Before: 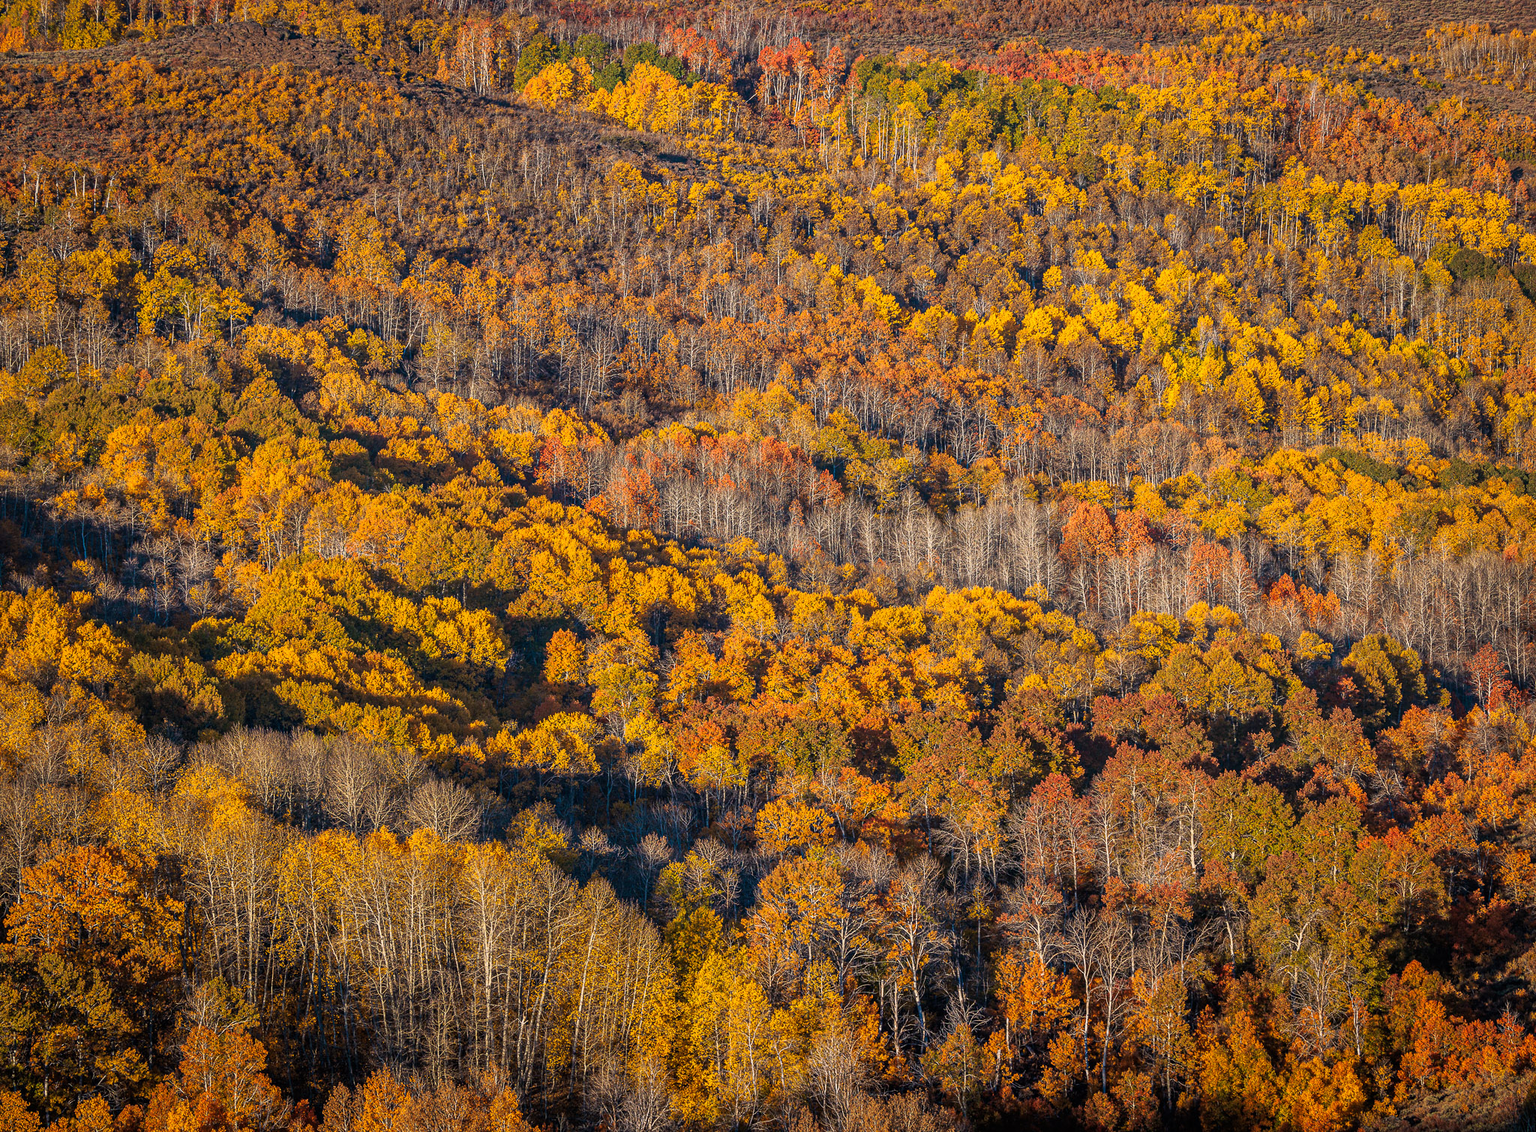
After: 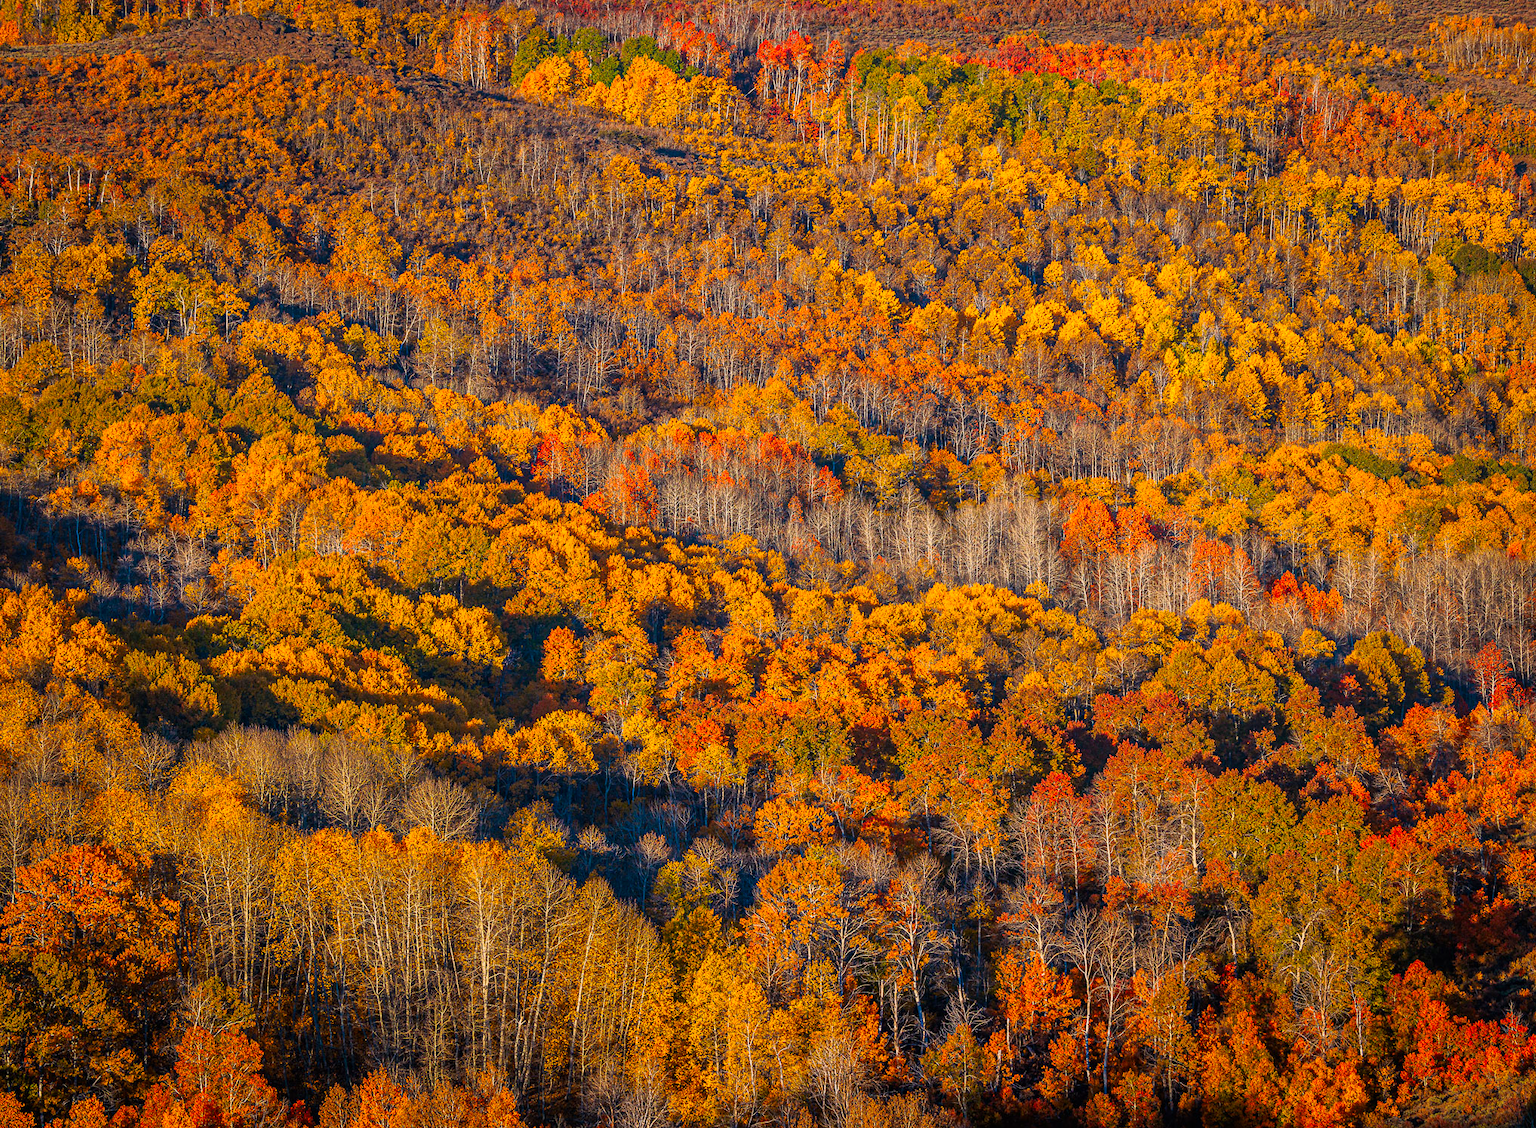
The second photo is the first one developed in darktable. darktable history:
crop: left 0.423%, top 0.618%, right 0.169%, bottom 0.373%
contrast brightness saturation: saturation 0.511
